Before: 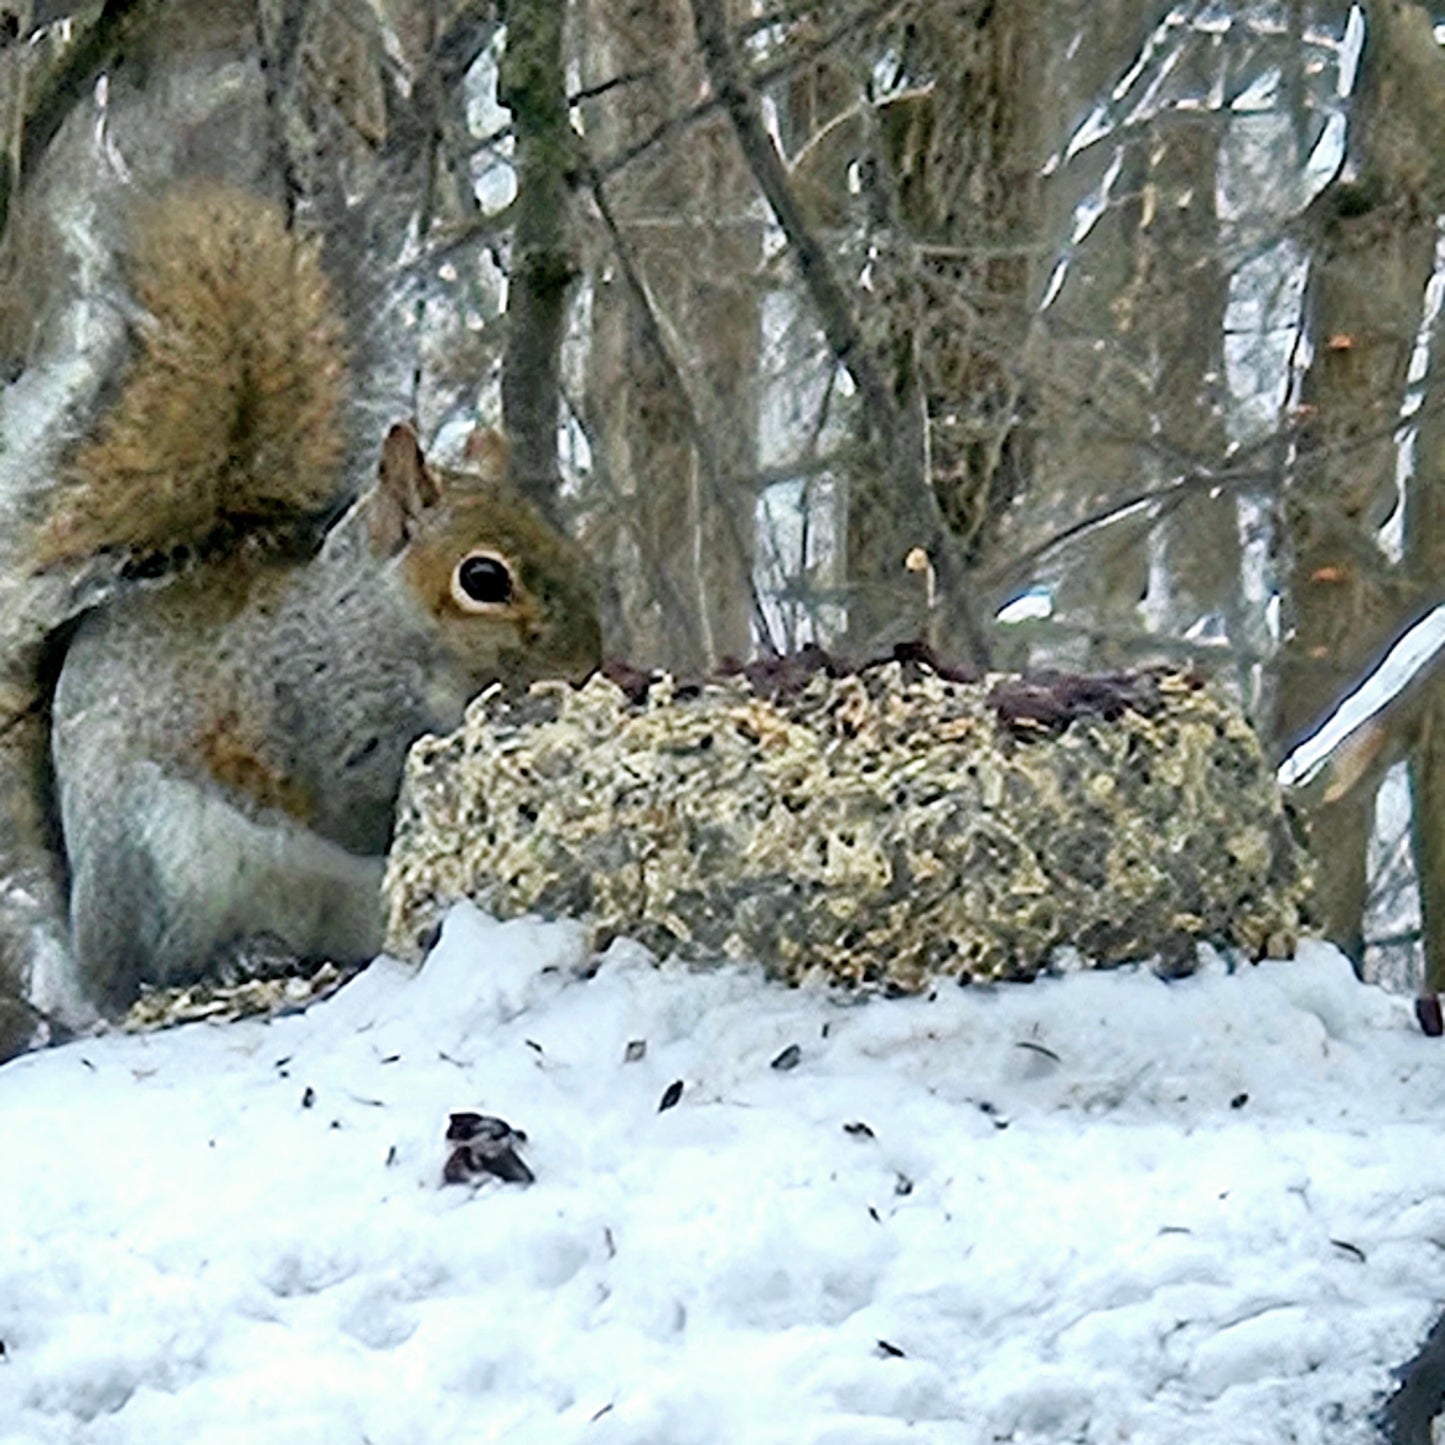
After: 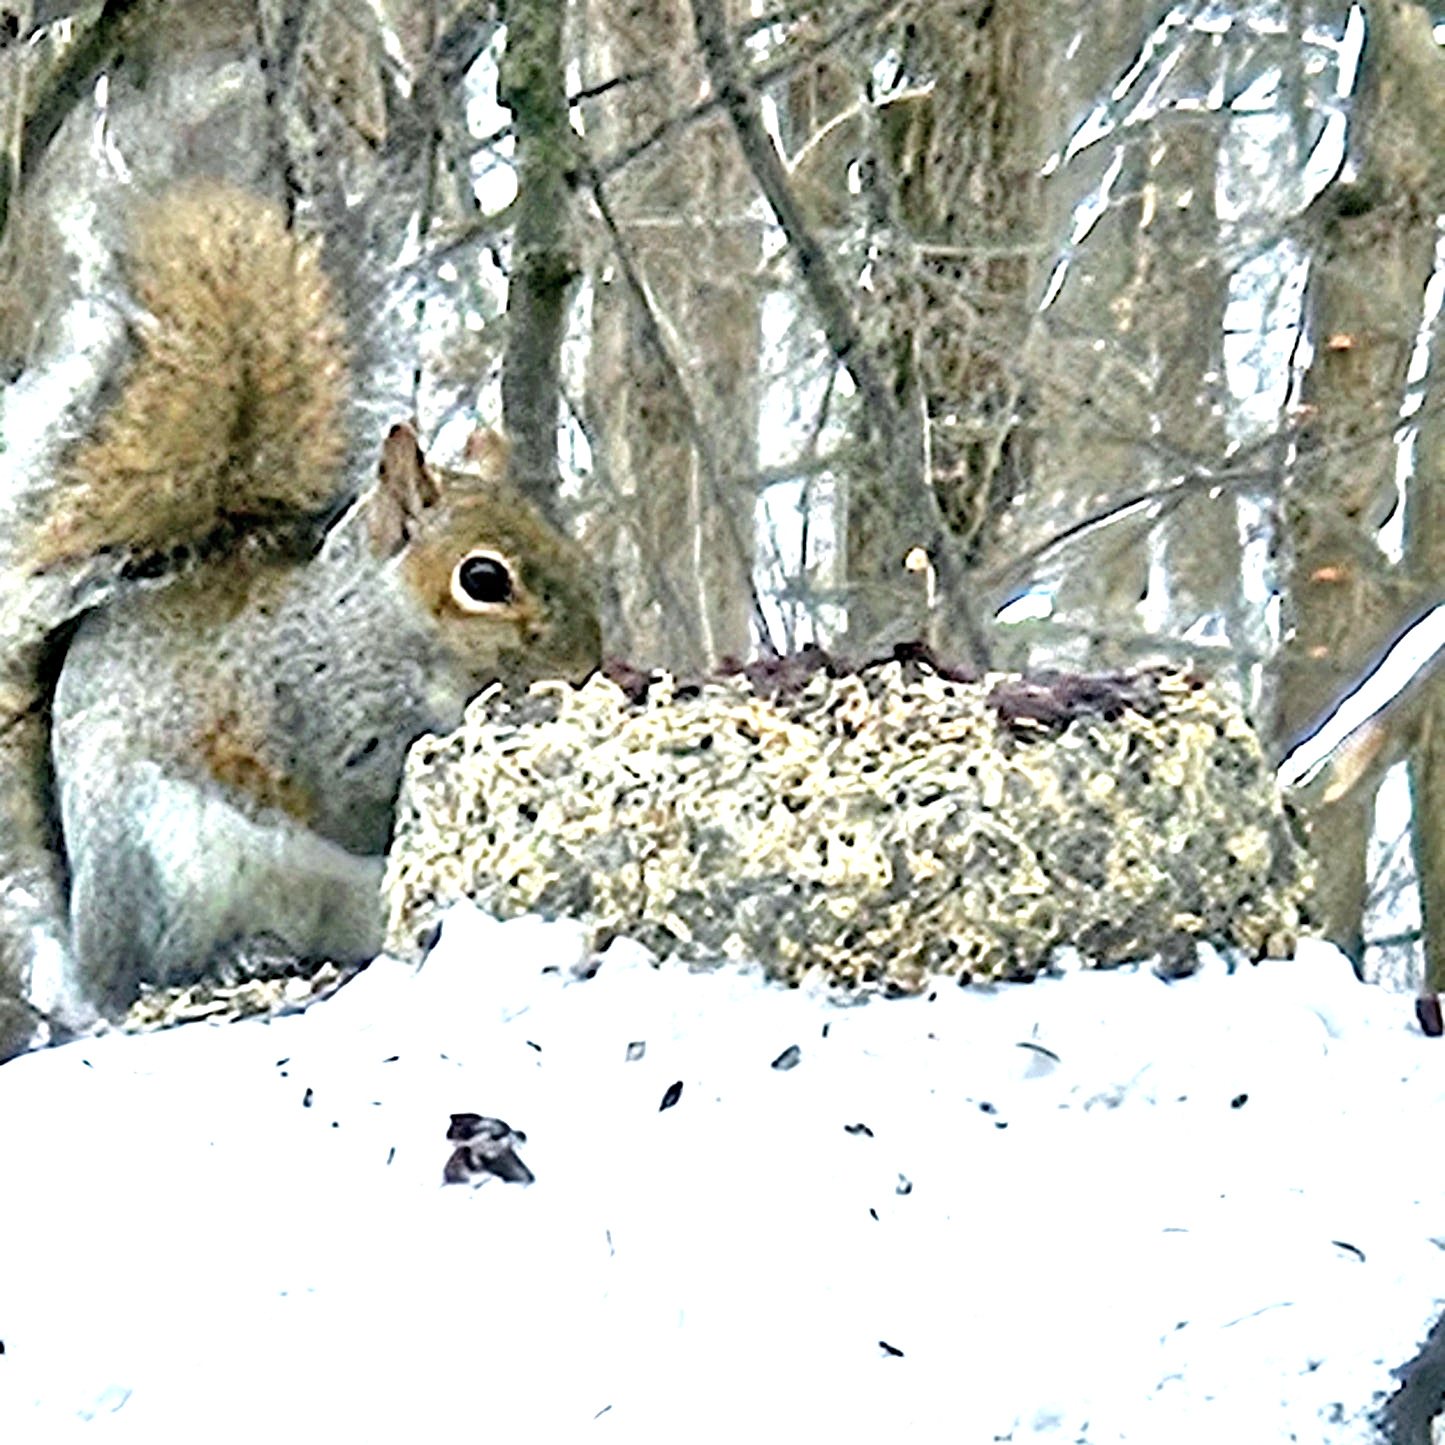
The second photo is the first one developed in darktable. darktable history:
exposure: black level correction 0, exposure 1.3 EV, compensate highlight preservation false
haze removal: compatibility mode true, adaptive false
color correction: saturation 0.8
